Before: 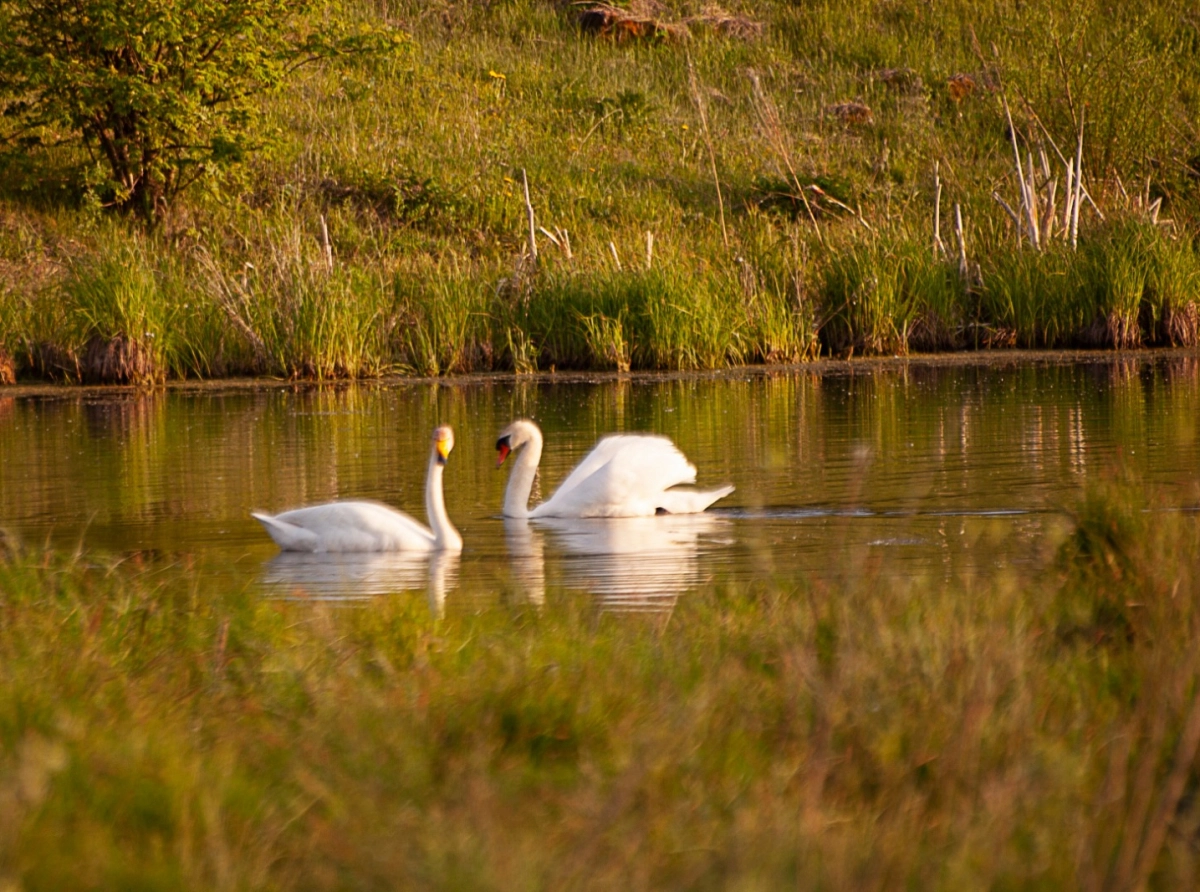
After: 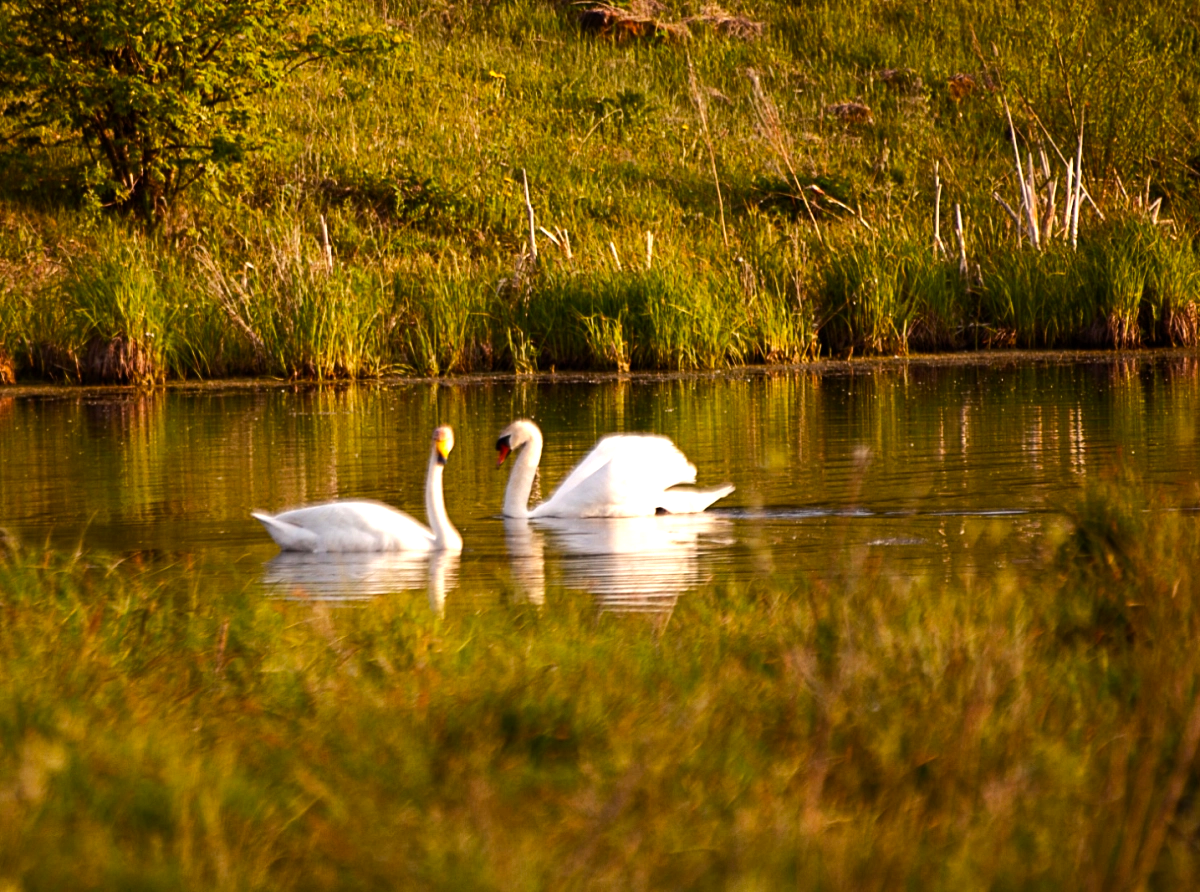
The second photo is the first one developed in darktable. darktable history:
color balance rgb: perceptual saturation grading › global saturation 15.827%, perceptual saturation grading › highlights -19.166%, perceptual saturation grading › shadows 20.176%, perceptual brilliance grading › highlights 17.205%, perceptual brilliance grading › mid-tones 30.907%, perceptual brilliance grading › shadows -30.794%
